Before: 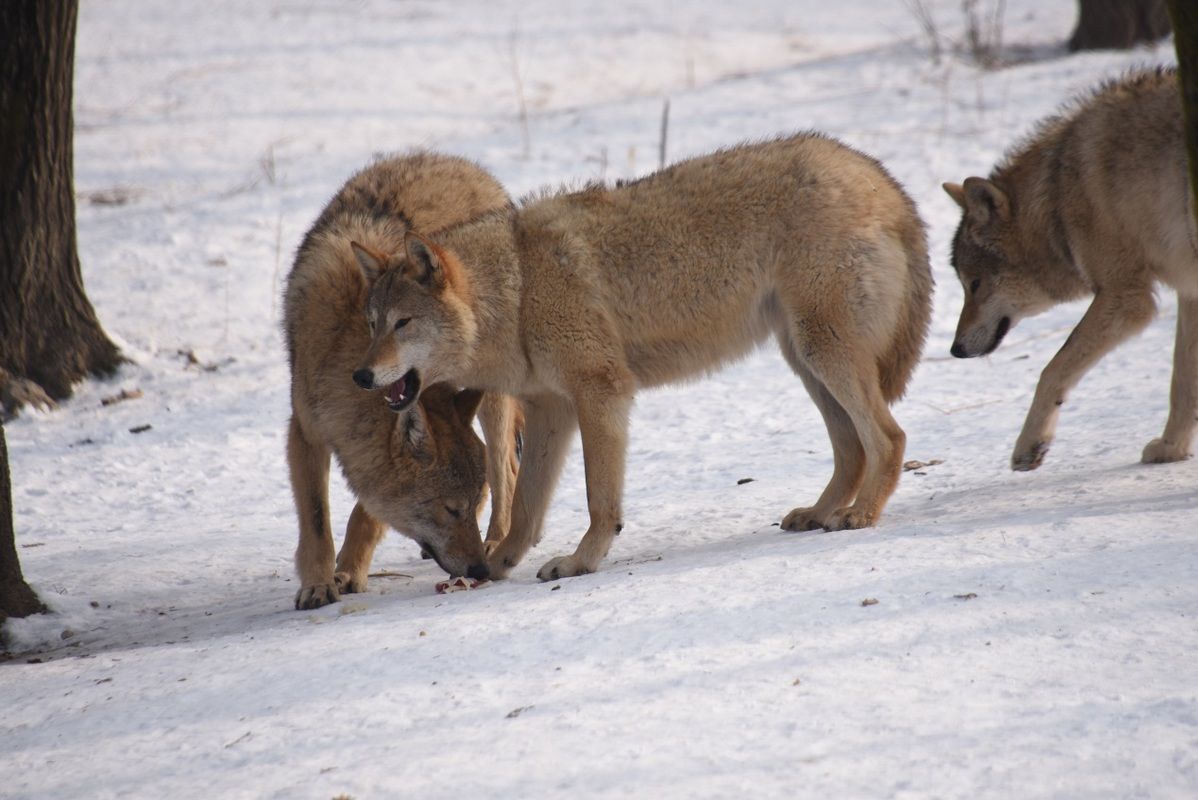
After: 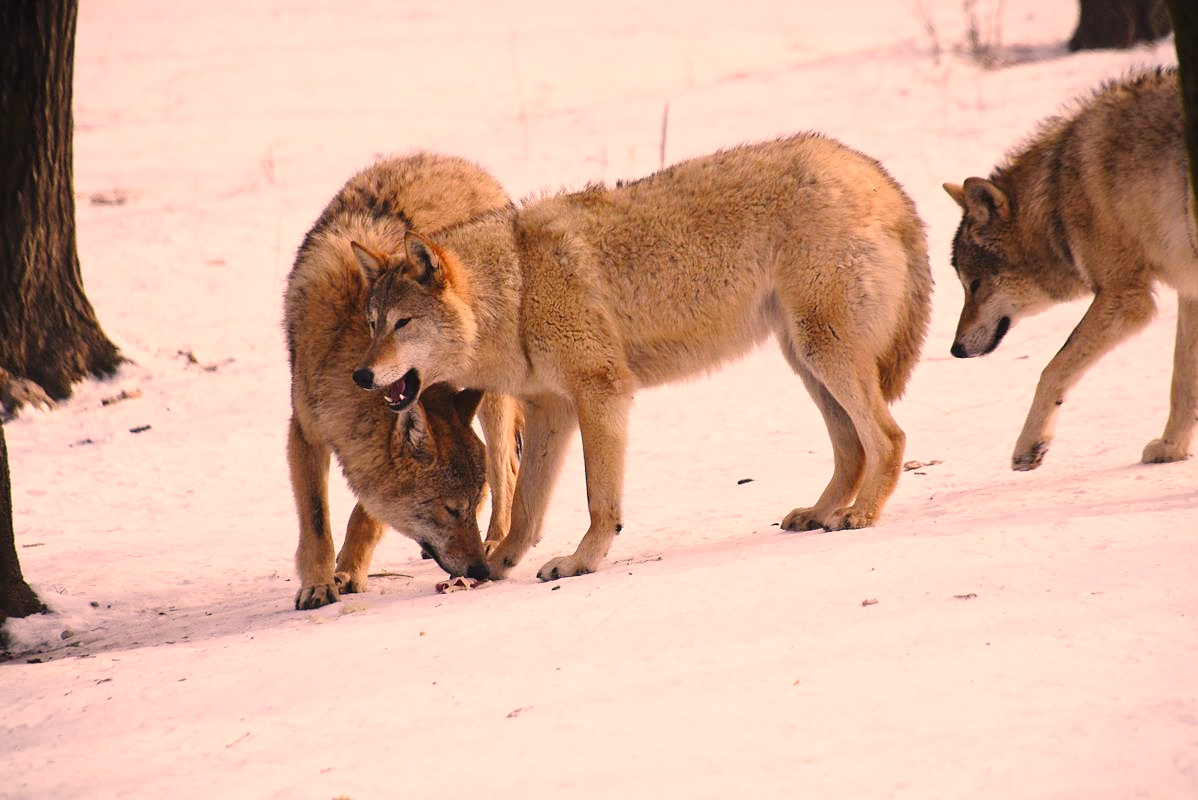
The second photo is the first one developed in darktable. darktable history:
color correction: highlights a* 21.51, highlights b* 19.8
vignetting: fall-off start 99.47%, fall-off radius 71.63%, width/height ratio 1.172
base curve: curves: ch0 [(0, 0) (0.028, 0.03) (0.121, 0.232) (0.46, 0.748) (0.859, 0.968) (1, 1)], preserve colors none
sharpen: radius 0.972, amount 0.603
